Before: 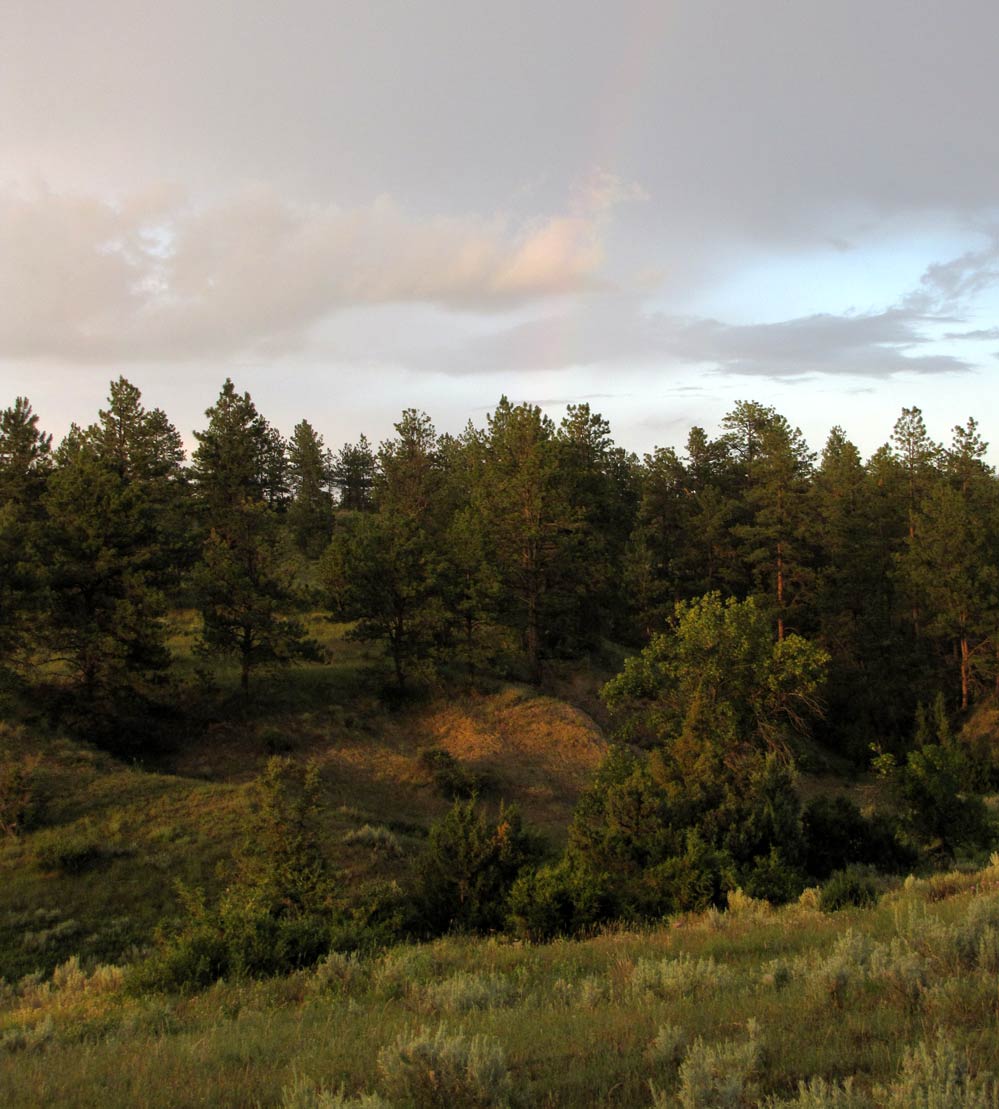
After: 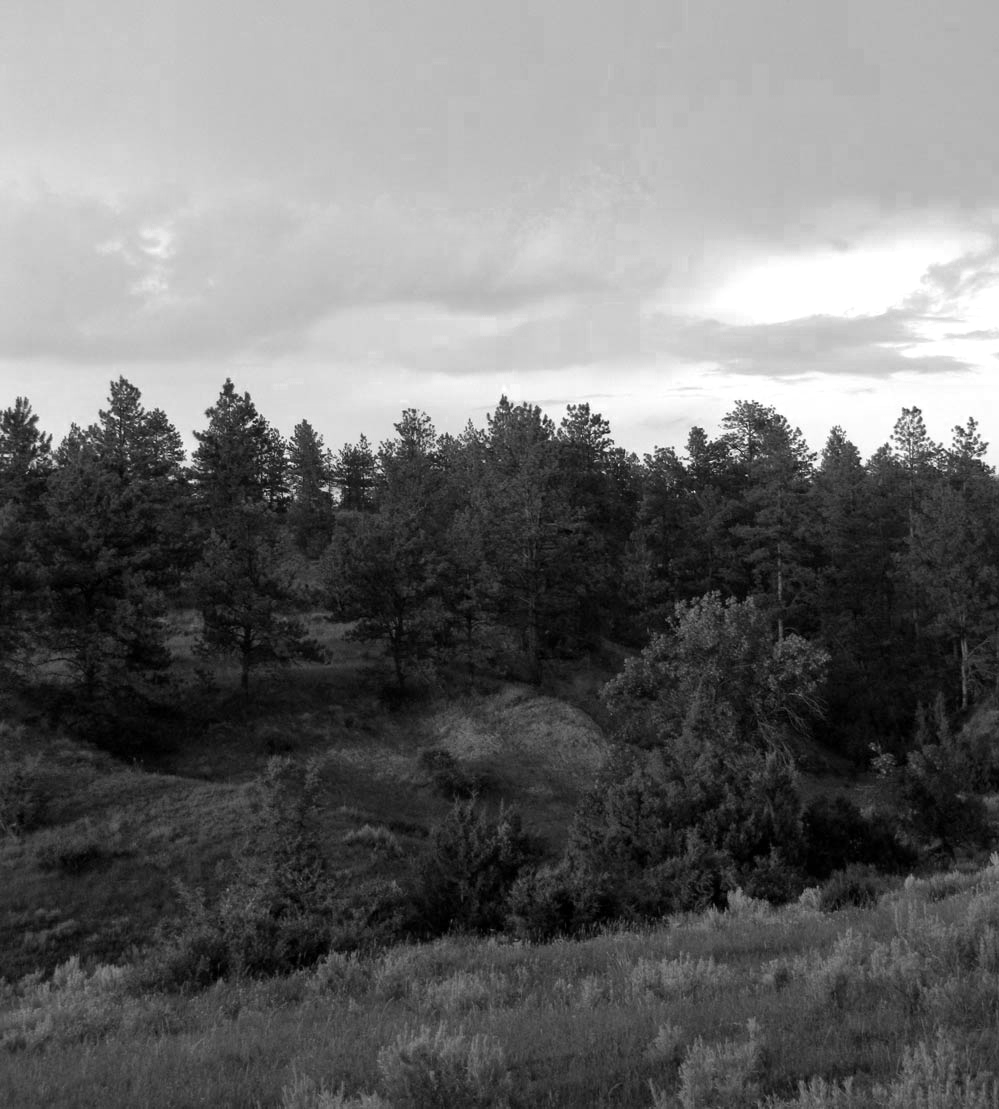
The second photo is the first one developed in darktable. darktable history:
color zones: curves: ch0 [(0, 0.613) (0.01, 0.613) (0.245, 0.448) (0.498, 0.529) (0.642, 0.665) (0.879, 0.777) (0.99, 0.613)]; ch1 [(0, 0) (0.143, 0) (0.286, 0) (0.429, 0) (0.571, 0) (0.714, 0) (0.857, 0)]
base curve: curves: ch0 [(0, 0) (0.989, 0.992)], preserve colors none
